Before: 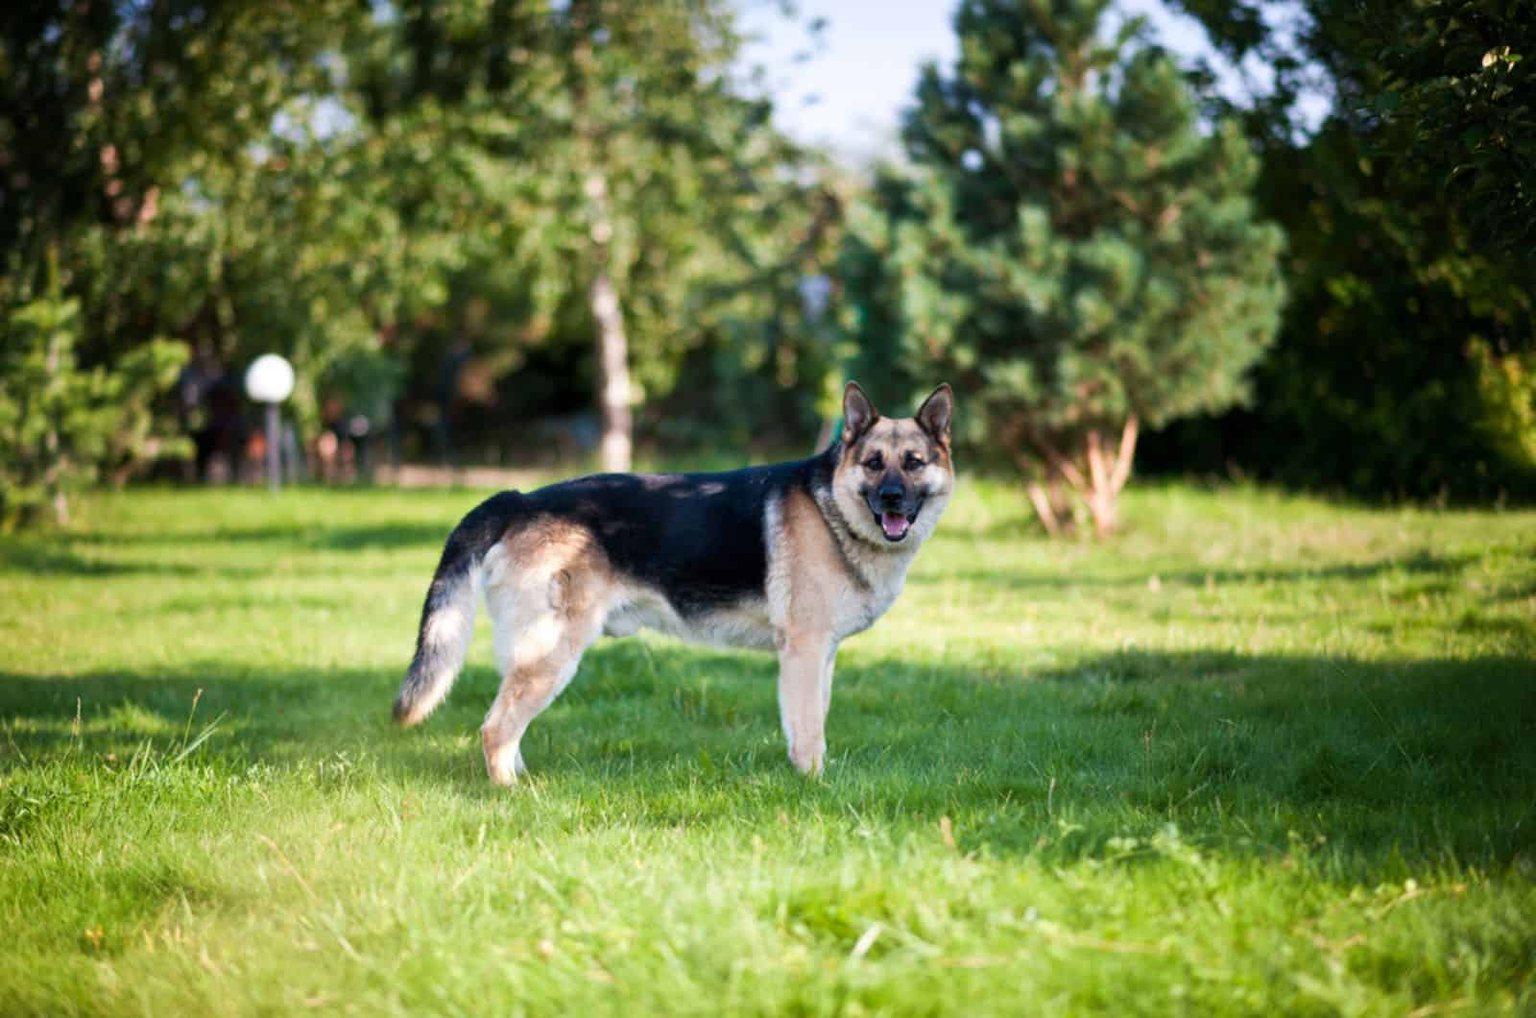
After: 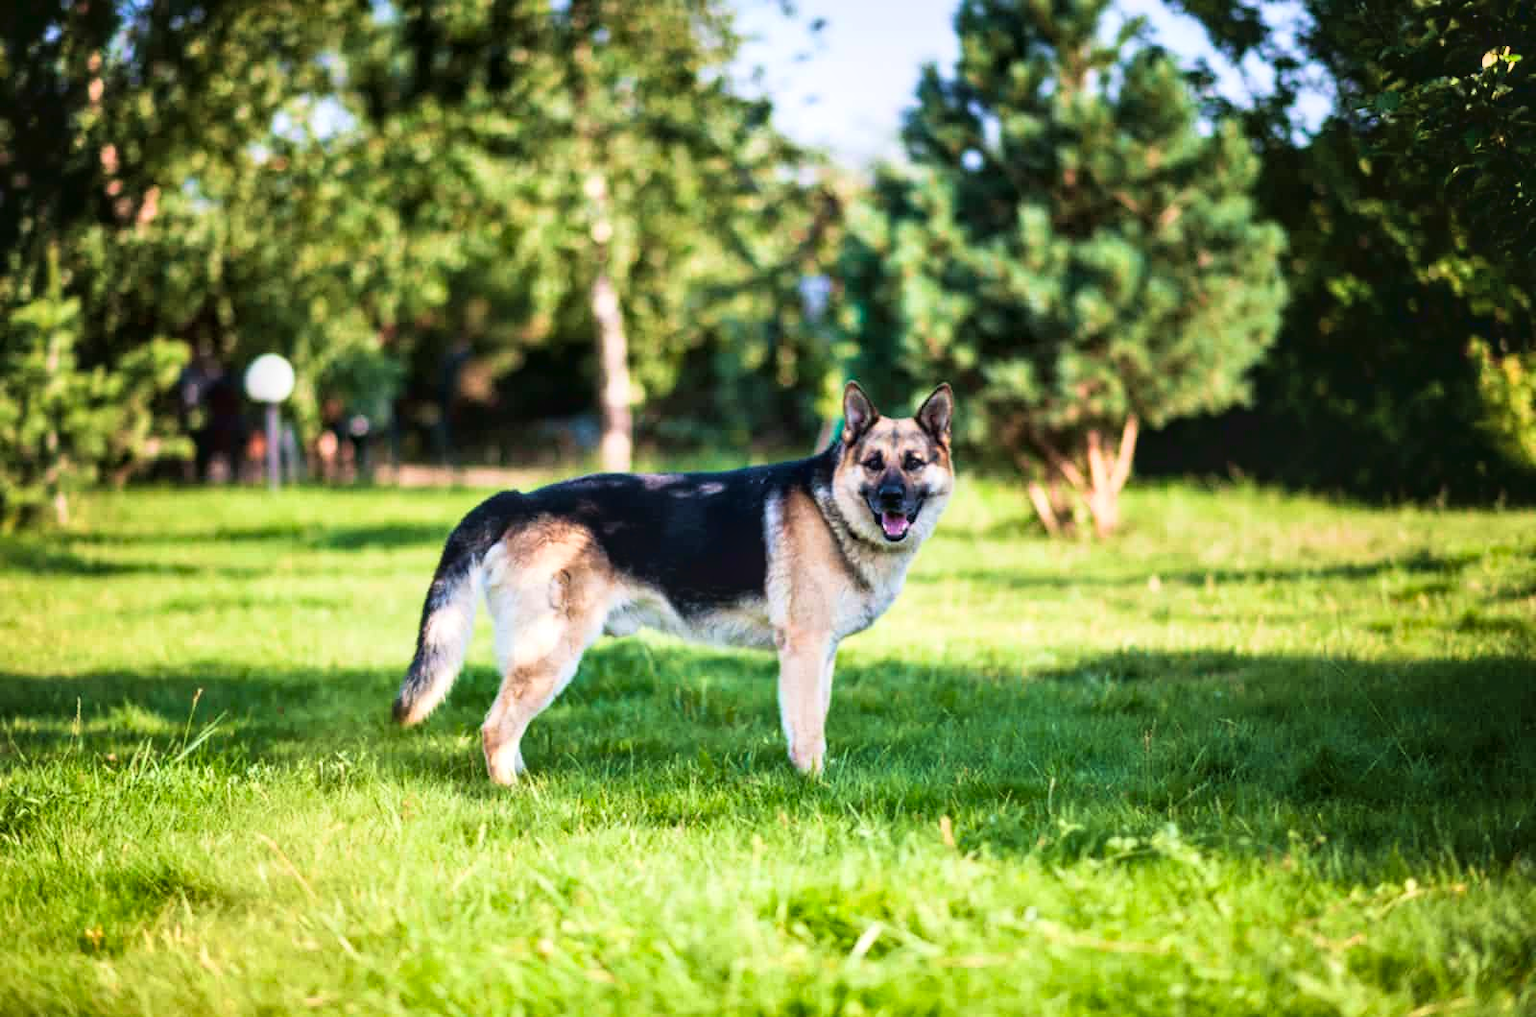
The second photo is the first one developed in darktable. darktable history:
tone curve: curves: ch0 [(0, 0.024) (0.049, 0.038) (0.176, 0.162) (0.311, 0.337) (0.416, 0.471) (0.565, 0.658) (0.817, 0.911) (1, 1)]; ch1 [(0, 0) (0.339, 0.358) (0.445, 0.439) (0.476, 0.47) (0.504, 0.504) (0.53, 0.511) (0.557, 0.558) (0.627, 0.664) (0.728, 0.786) (1, 1)]; ch2 [(0, 0) (0.327, 0.324) (0.417, 0.44) (0.46, 0.453) (0.502, 0.504) (0.526, 0.52) (0.549, 0.561) (0.619, 0.657) (0.76, 0.765) (1, 1)], color space Lab, linked channels, preserve colors none
velvia: on, module defaults
tone equalizer: on, module defaults
local contrast: on, module defaults
shadows and highlights: soften with gaussian
